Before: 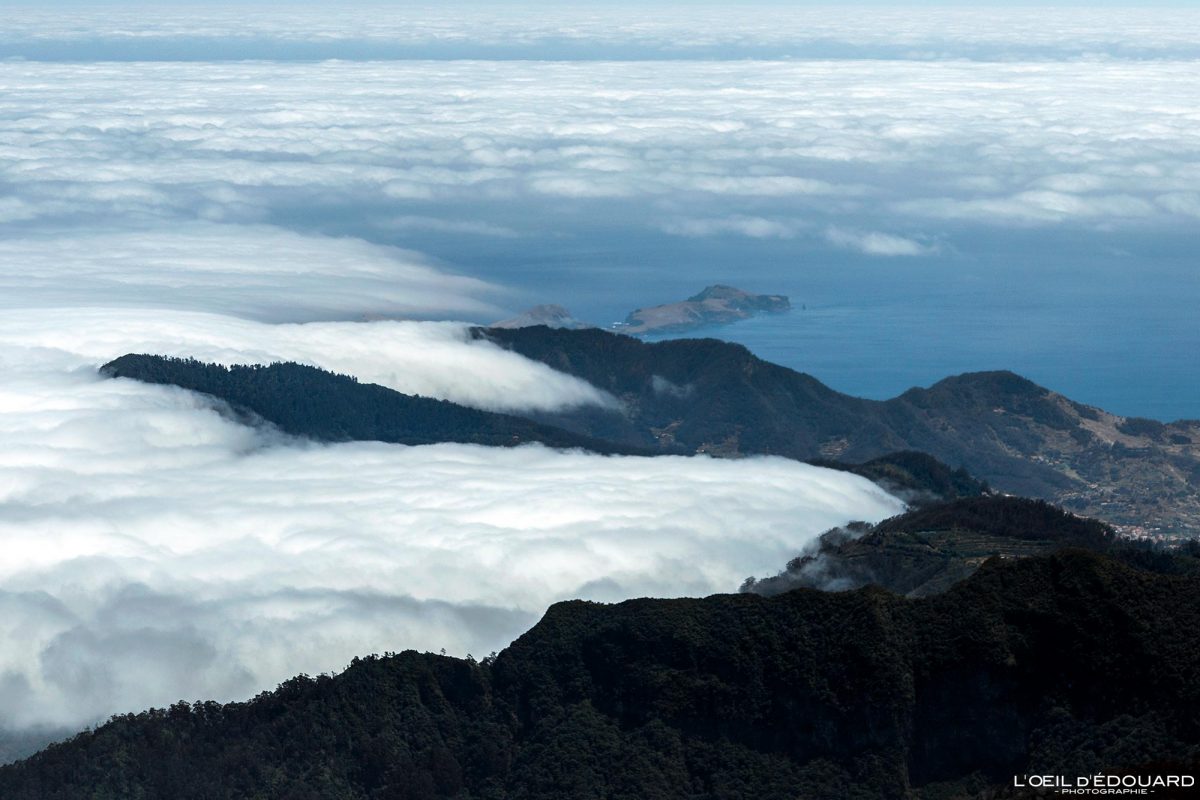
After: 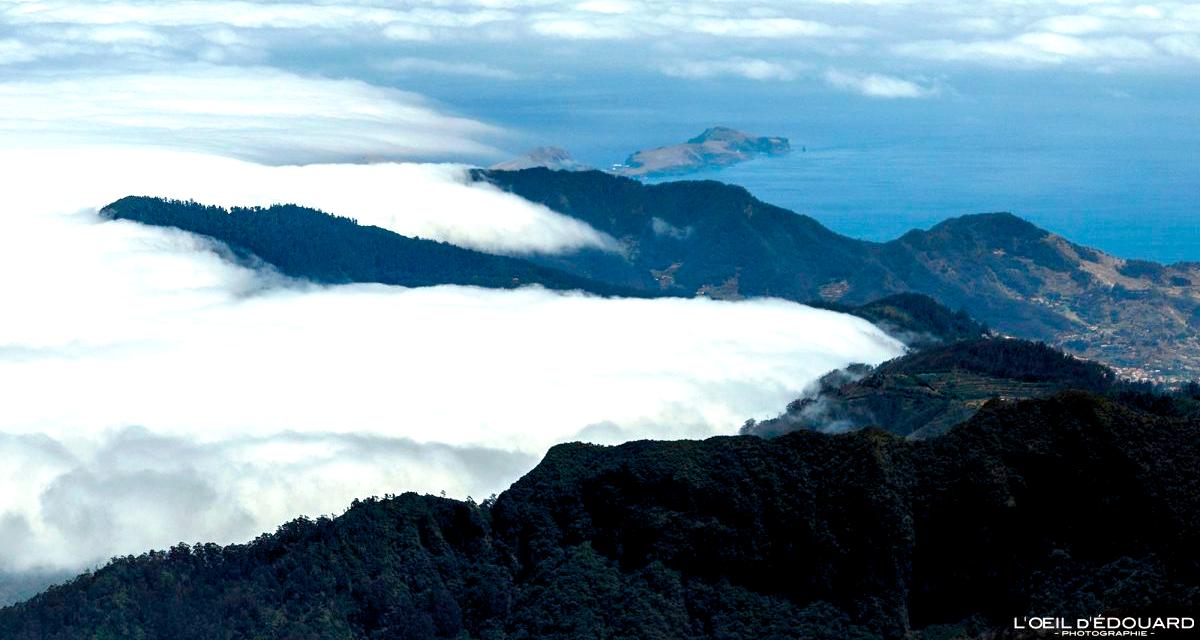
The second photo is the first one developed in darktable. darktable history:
exposure: black level correction 0, exposure 0.7 EV, compensate exposure bias true, compensate highlight preservation false
crop and rotate: top 19.998%
color balance rgb: shadows lift › chroma 1%, shadows lift › hue 240.84°, highlights gain › chroma 2%, highlights gain › hue 73.2°, global offset › luminance -0.5%, perceptual saturation grading › global saturation 20%, perceptual saturation grading › highlights -25%, perceptual saturation grading › shadows 50%, global vibrance 25.26%
